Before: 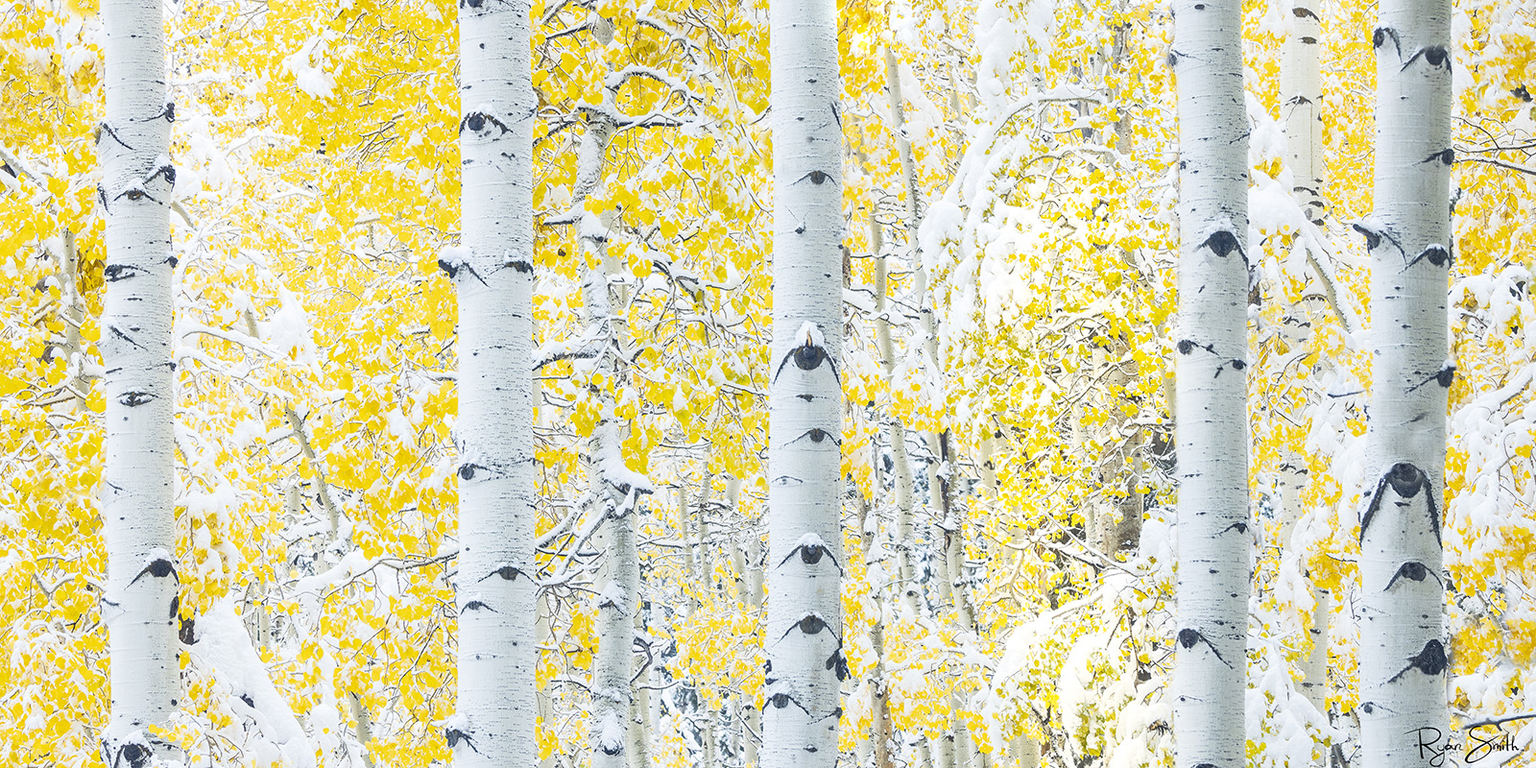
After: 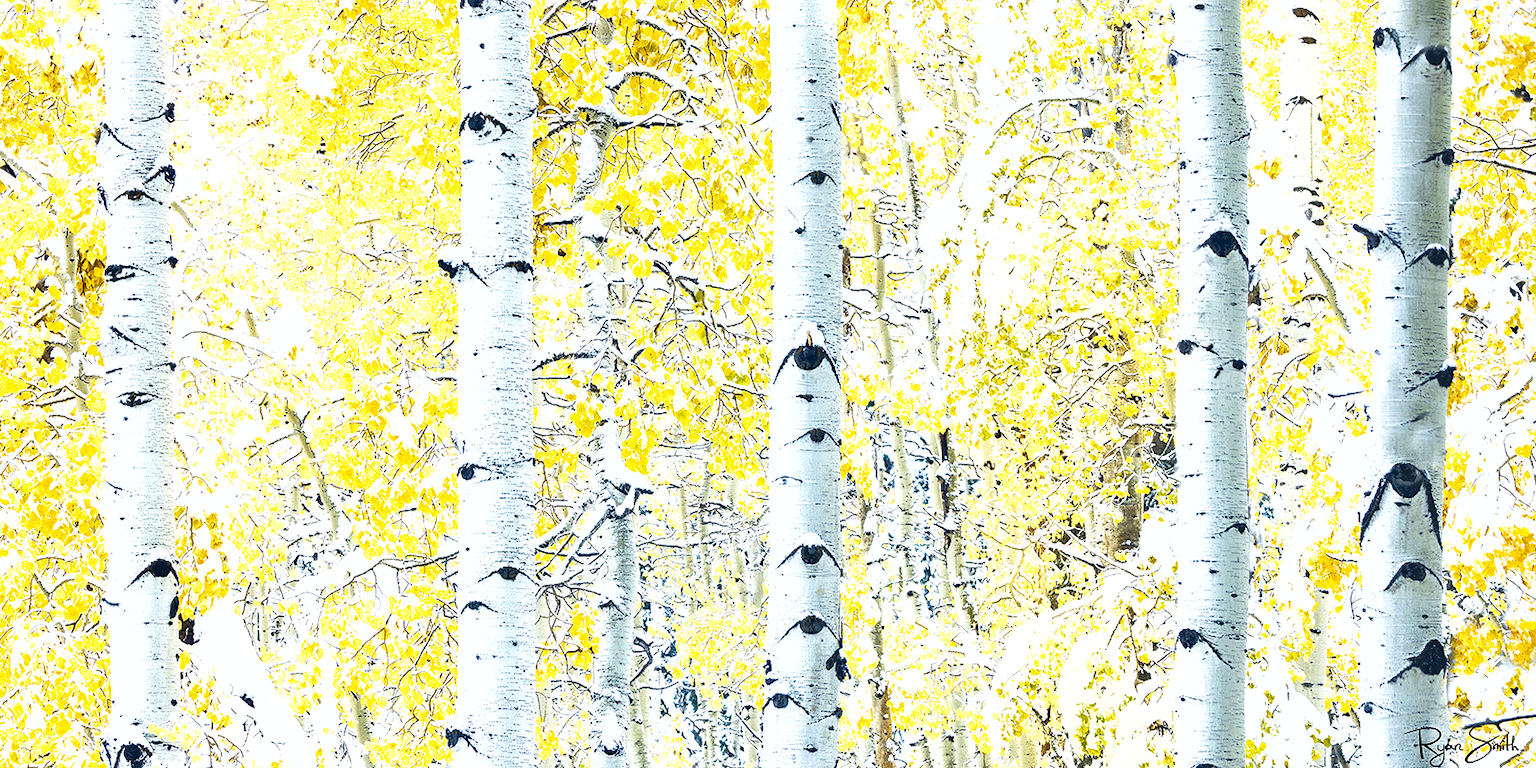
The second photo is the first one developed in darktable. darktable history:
contrast brightness saturation: contrast -0.1, brightness 0.05, saturation 0.08
shadows and highlights: low approximation 0.01, soften with gaussian
exposure: black level correction 0, exposure 1.2 EV, compensate exposure bias true, compensate highlight preservation false
velvia: on, module defaults
tone equalizer: -7 EV -0.63 EV, -6 EV 1 EV, -5 EV -0.45 EV, -4 EV 0.43 EV, -3 EV 0.41 EV, -2 EV 0.15 EV, -1 EV -0.15 EV, +0 EV -0.39 EV, smoothing diameter 25%, edges refinement/feathering 10, preserve details guided filter
